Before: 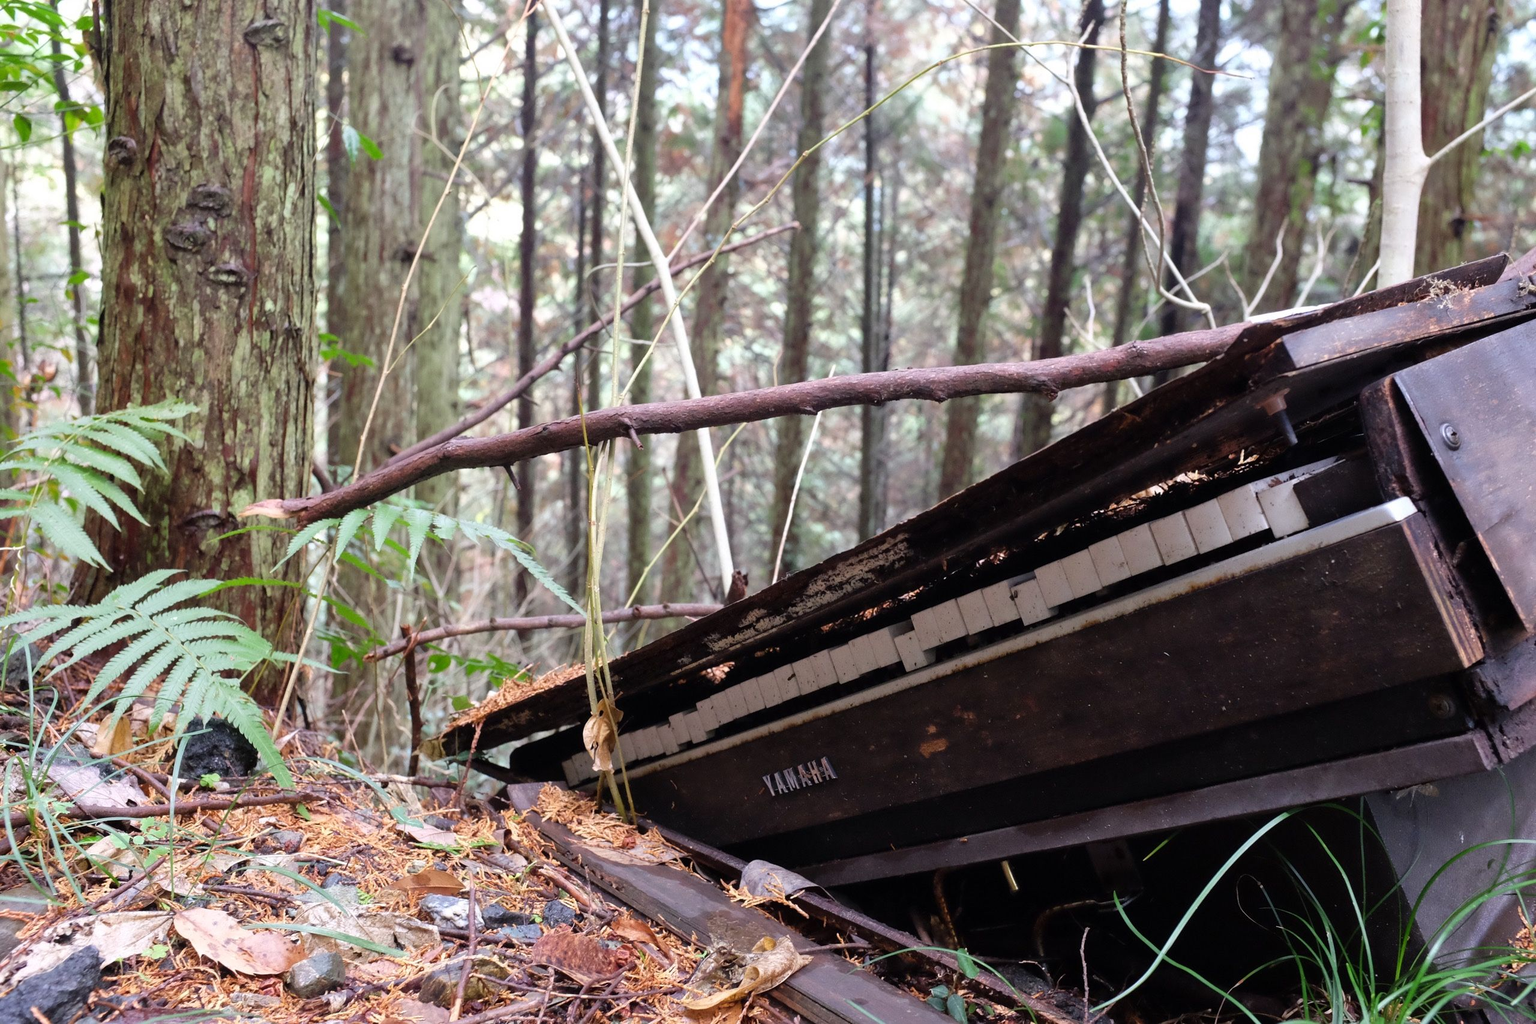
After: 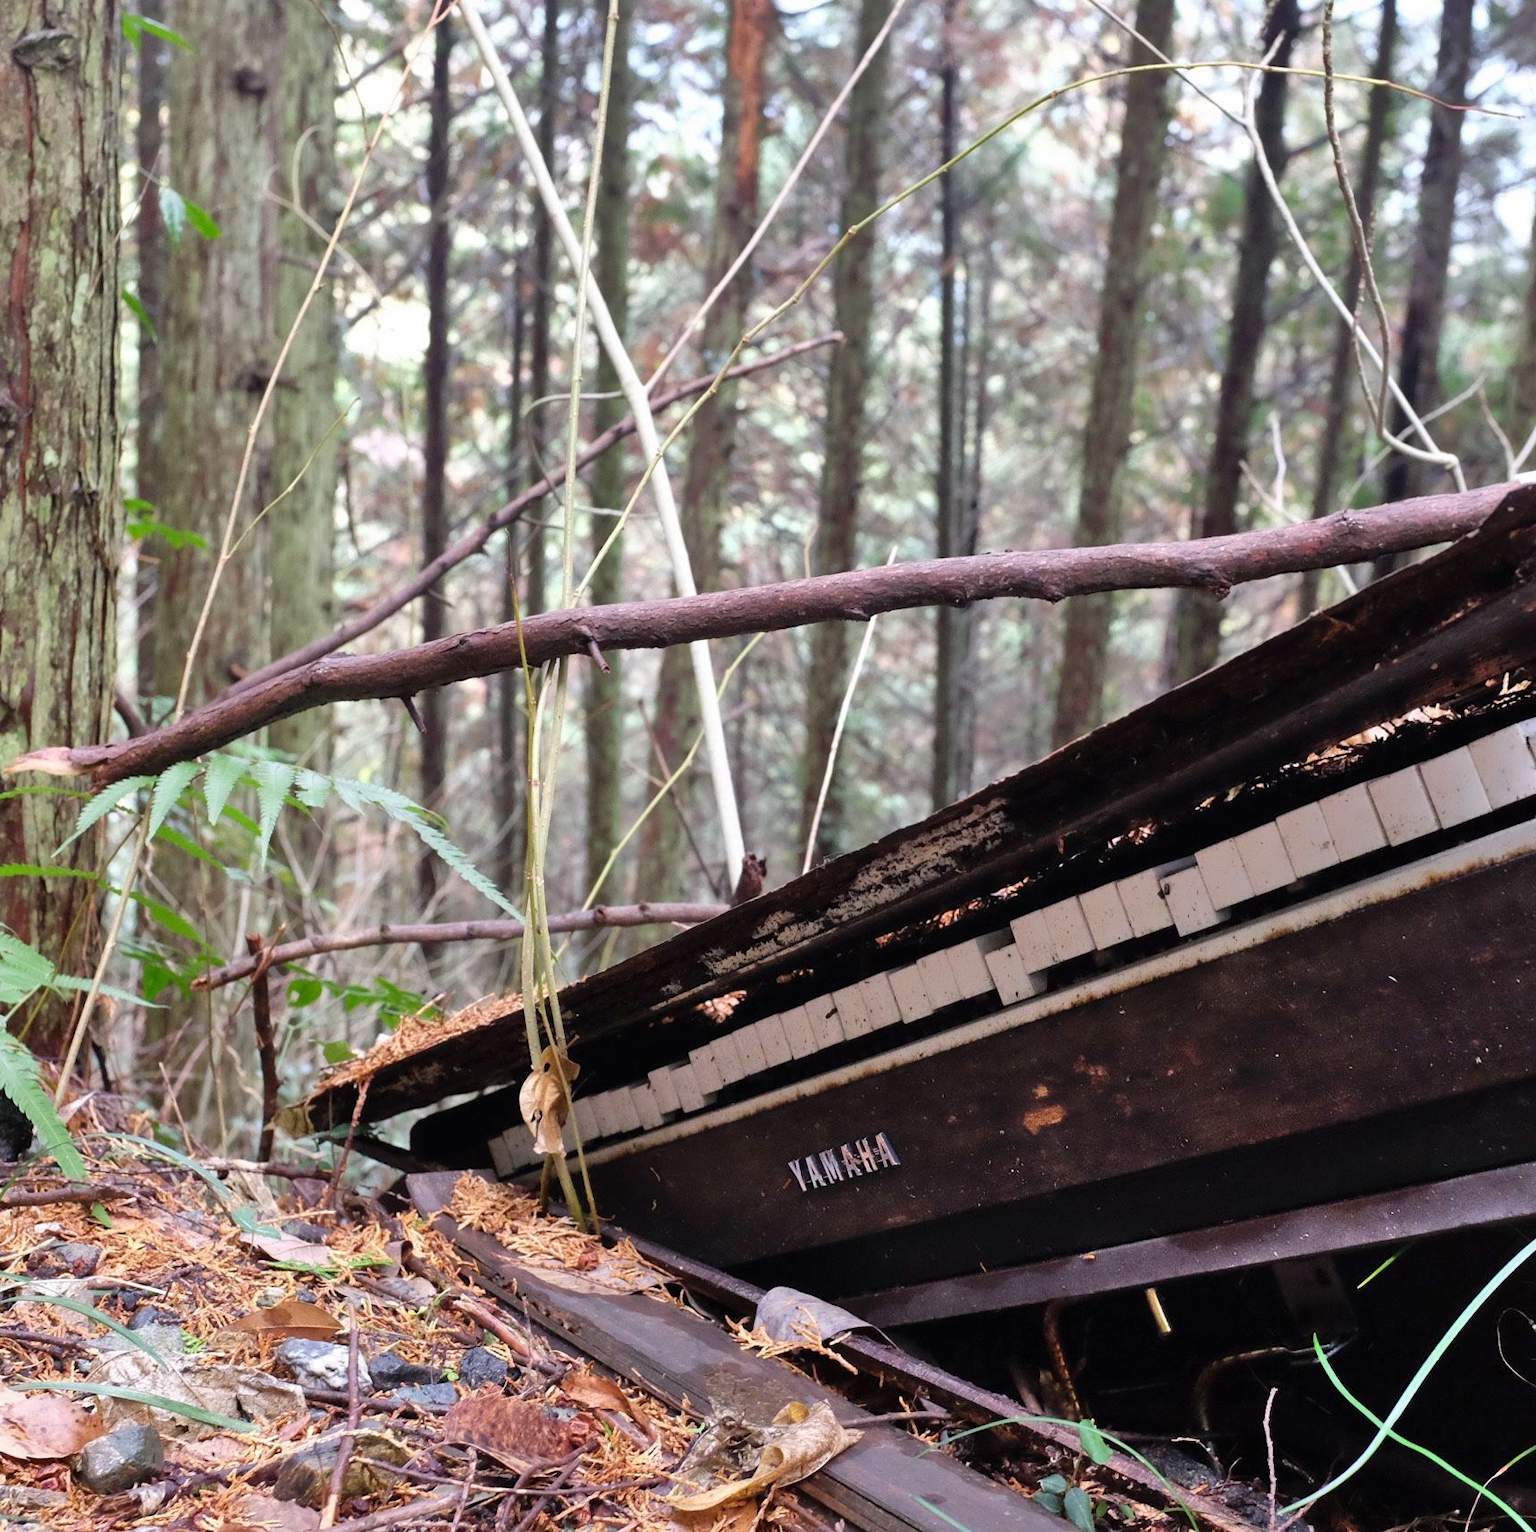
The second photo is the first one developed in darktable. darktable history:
shadows and highlights: soften with gaussian
crop: left 15.376%, right 17.755%
